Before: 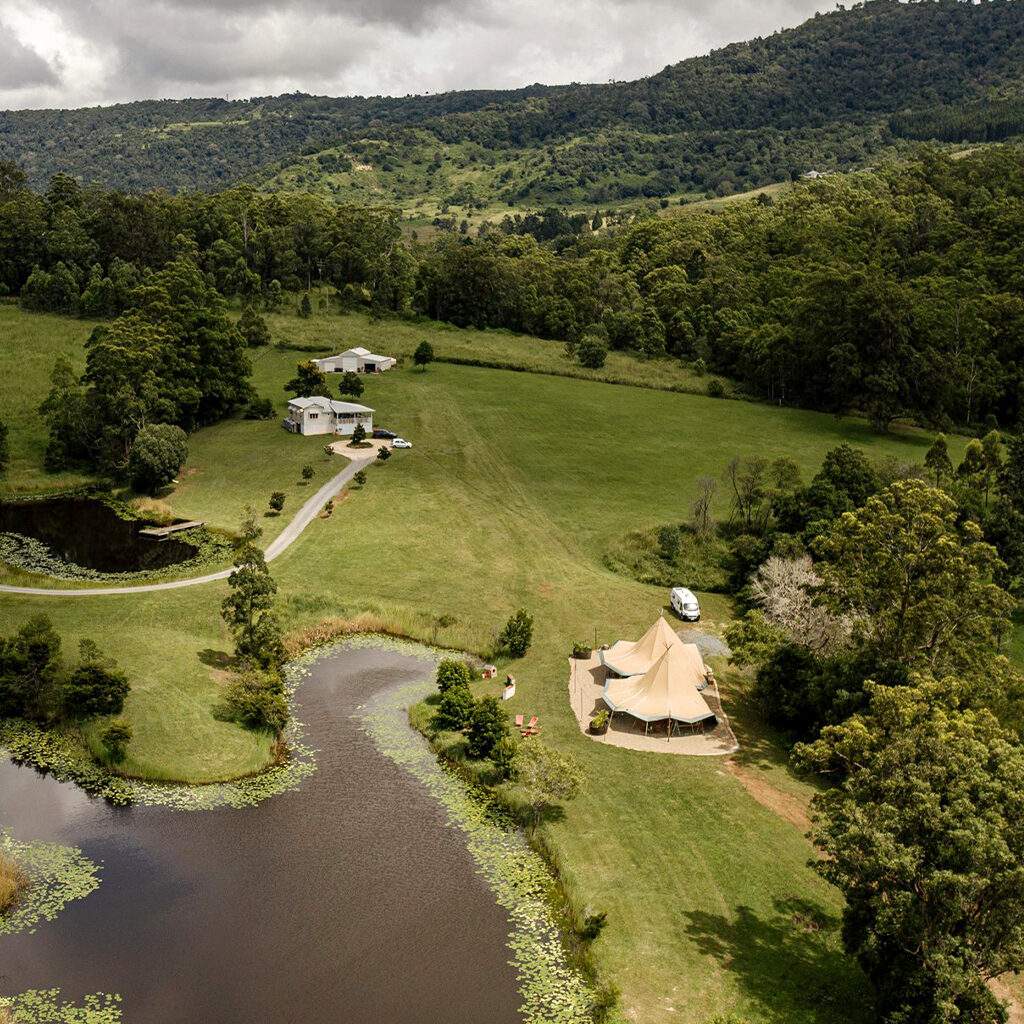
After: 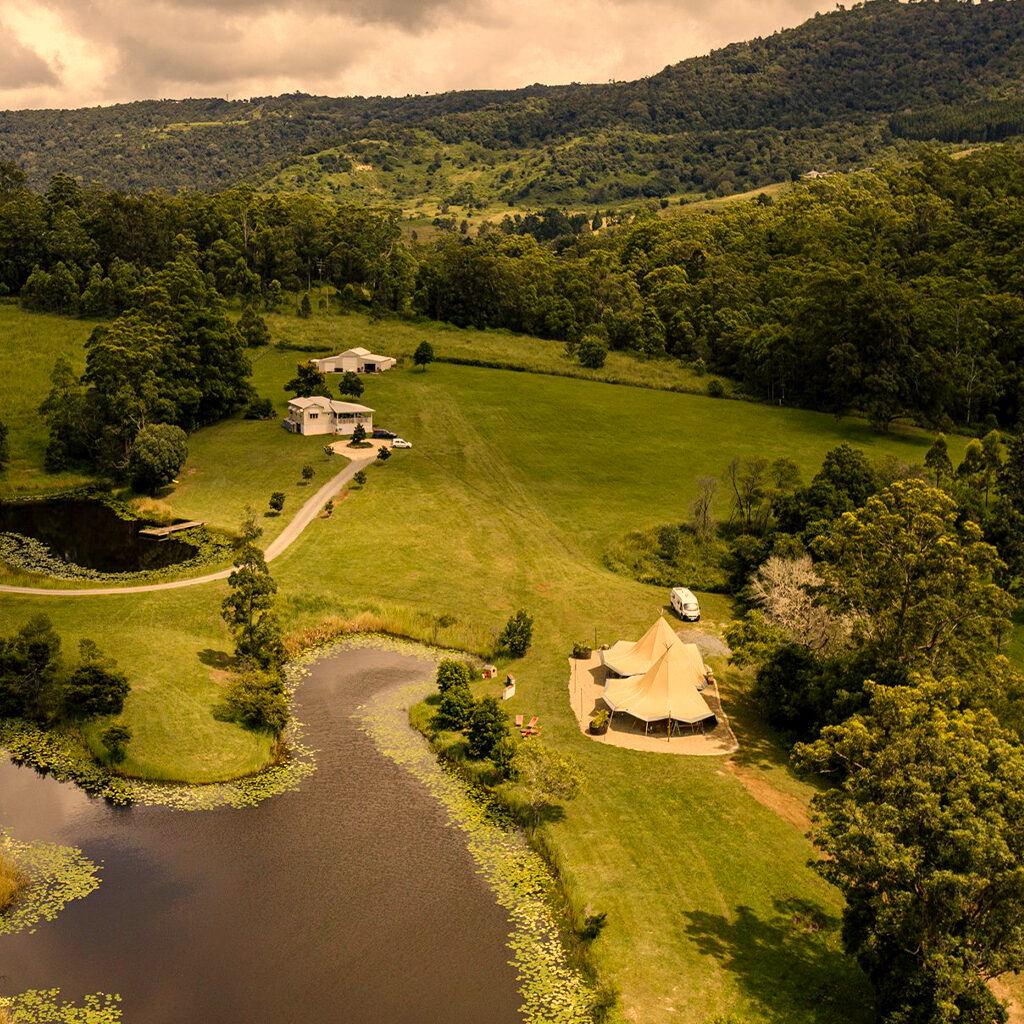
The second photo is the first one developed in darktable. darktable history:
color correction: highlights a* 15, highlights b* 31.55
